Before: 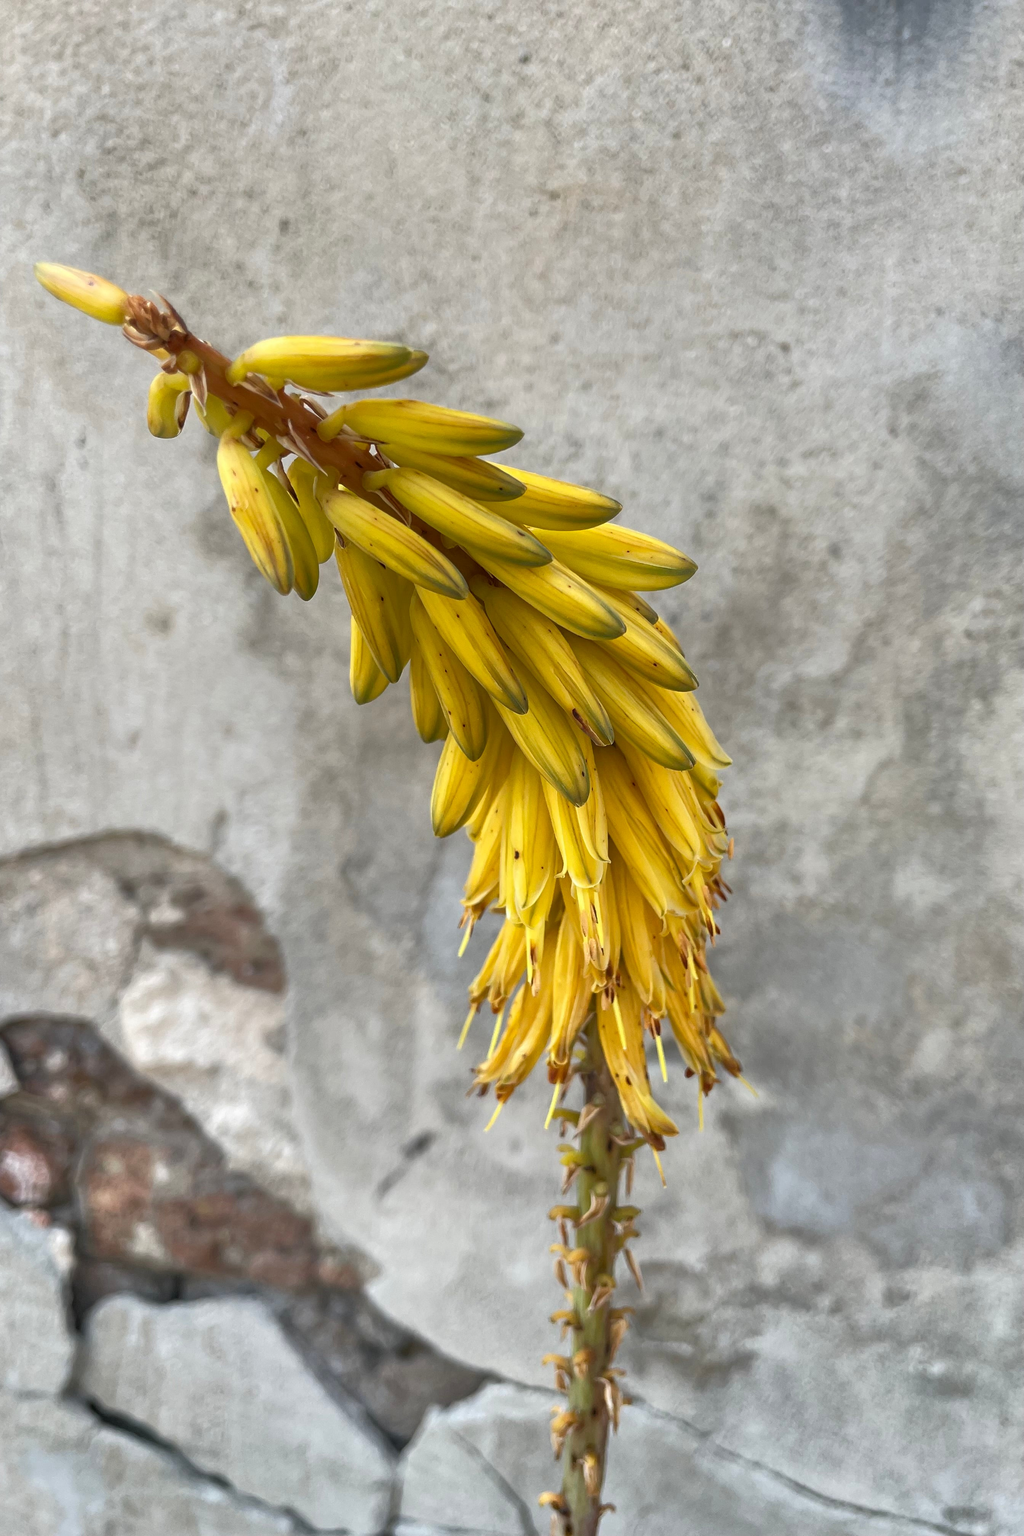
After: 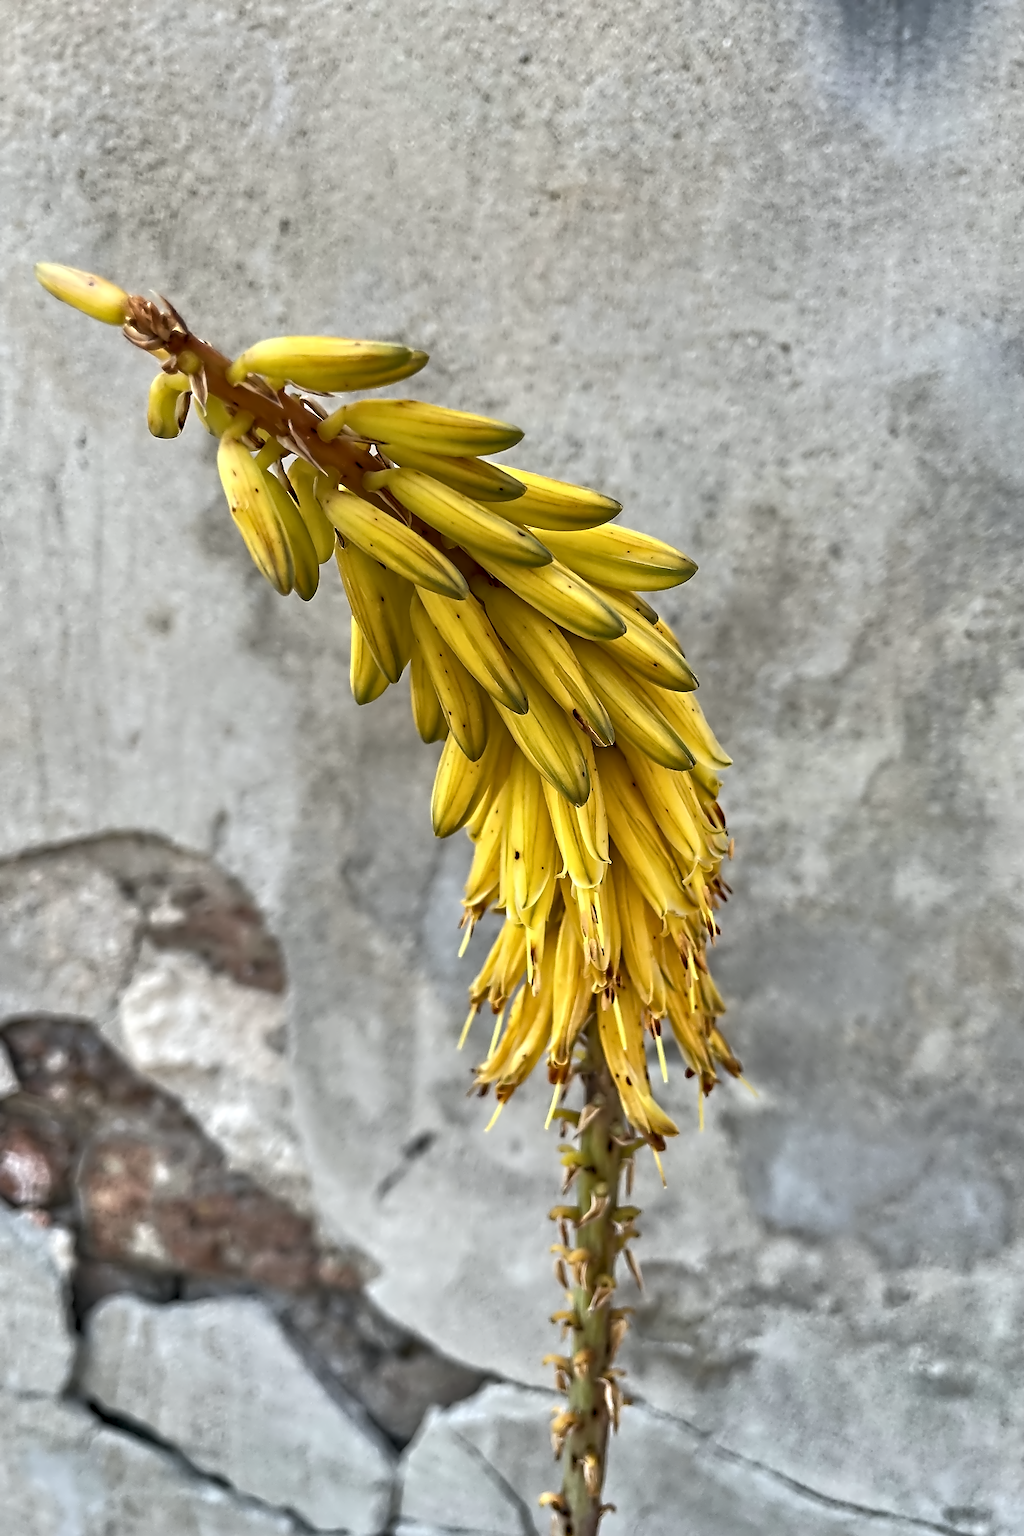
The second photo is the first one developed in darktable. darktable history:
white balance: red 0.986, blue 1.01
sharpen: radius 1.559, amount 0.373, threshold 1.271
contrast equalizer: octaves 7, y [[0.5, 0.542, 0.583, 0.625, 0.667, 0.708], [0.5 ×6], [0.5 ×6], [0, 0.033, 0.067, 0.1, 0.133, 0.167], [0, 0.05, 0.1, 0.15, 0.2, 0.25]]
